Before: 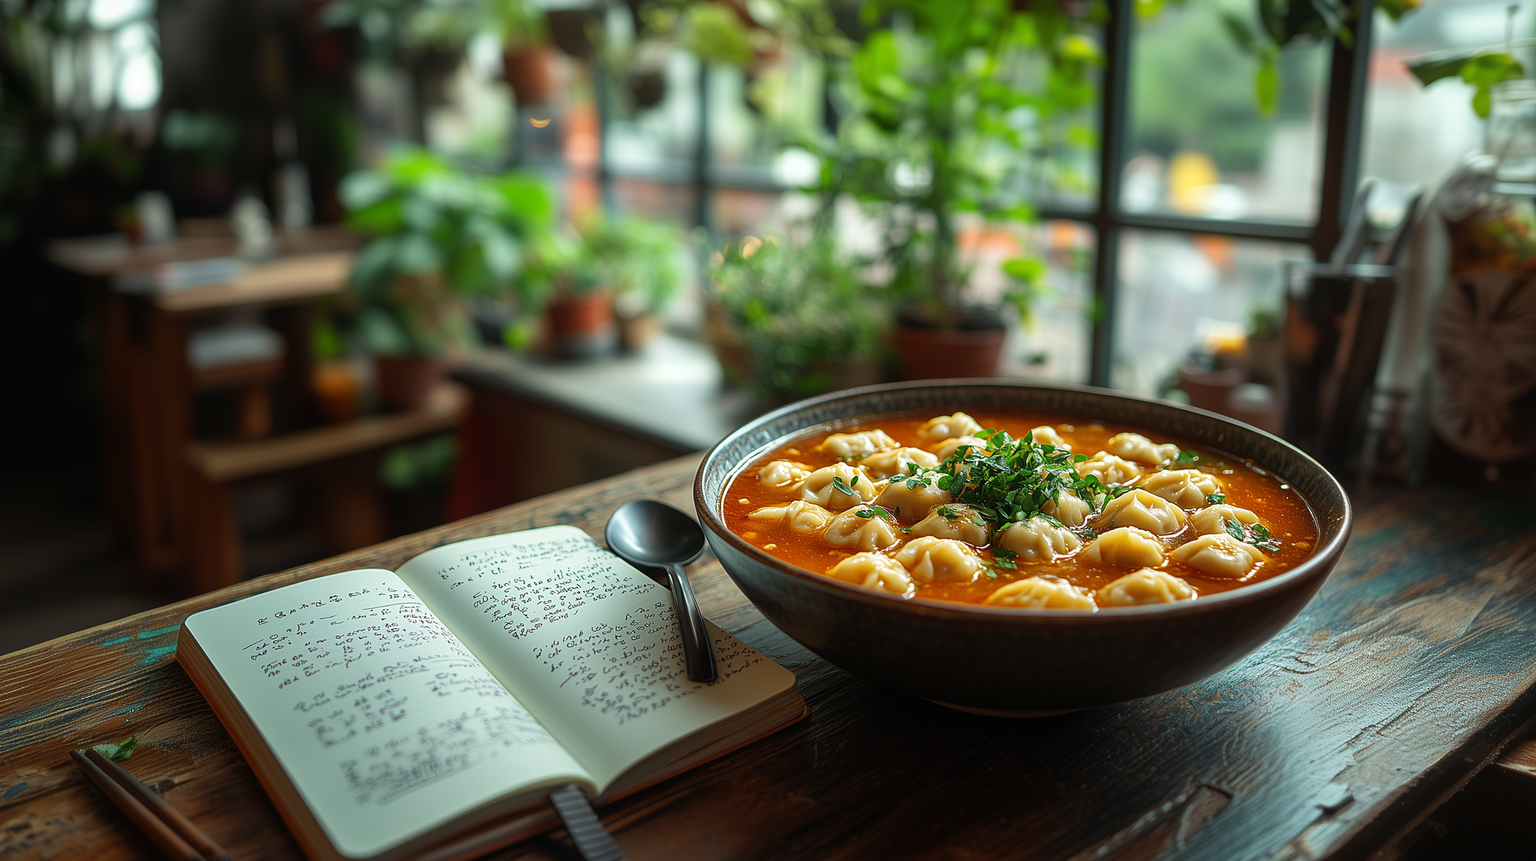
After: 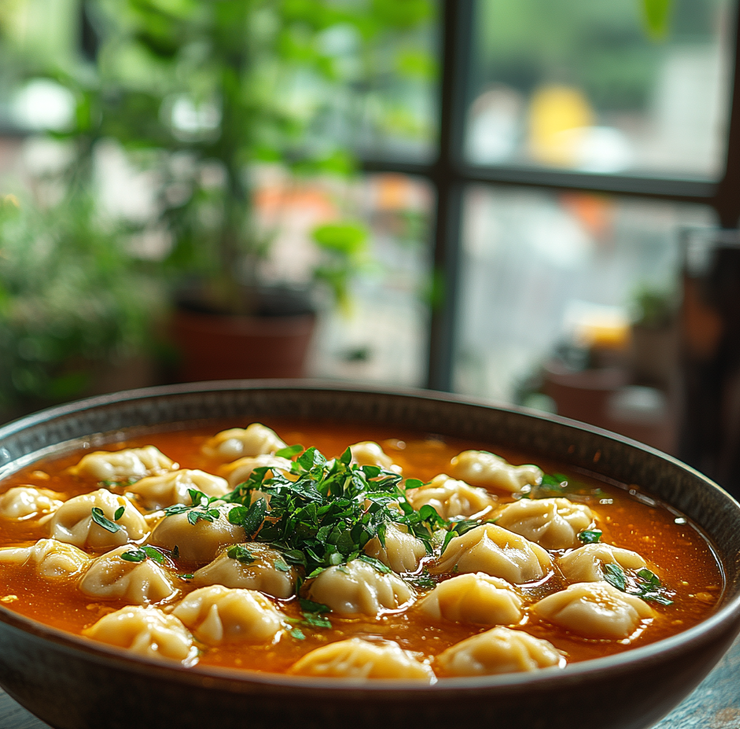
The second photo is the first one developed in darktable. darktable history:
crop and rotate: left 49.694%, top 10.138%, right 13.274%, bottom 24.808%
tone equalizer: on, module defaults
